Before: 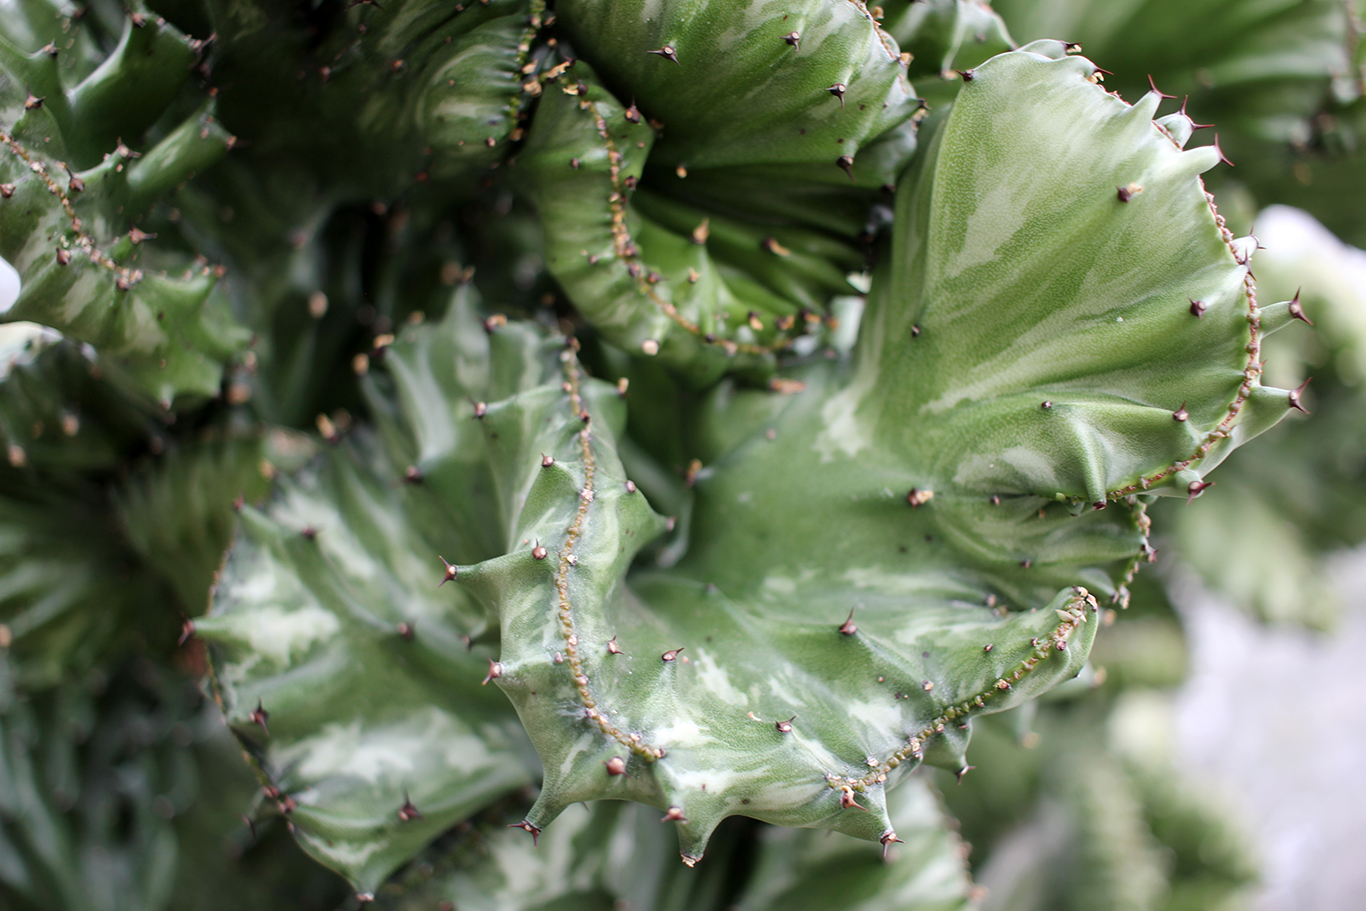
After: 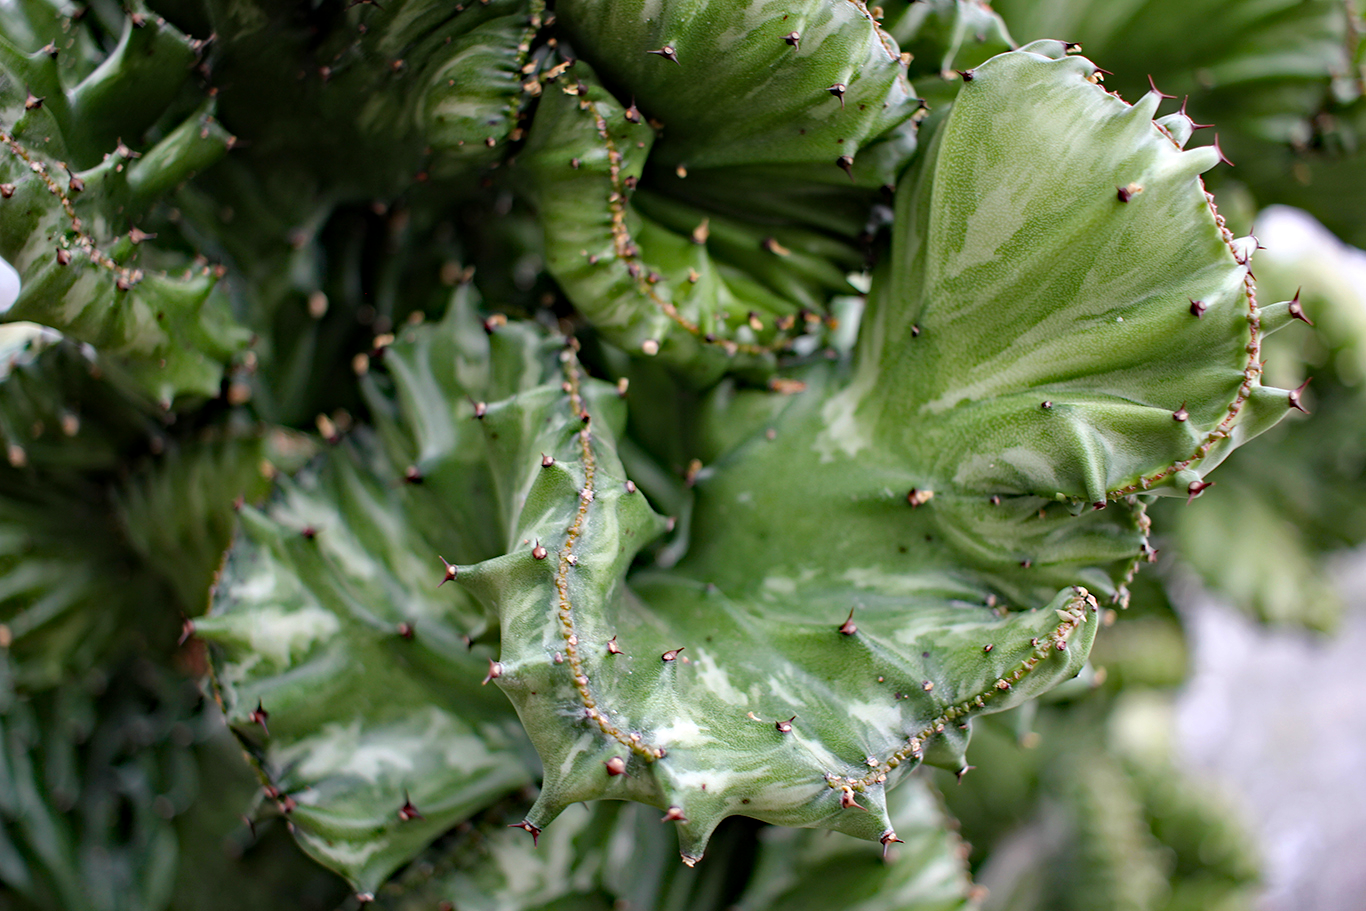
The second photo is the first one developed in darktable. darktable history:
haze removal: strength 0.491, distance 0.425, compatibility mode true, adaptive false
